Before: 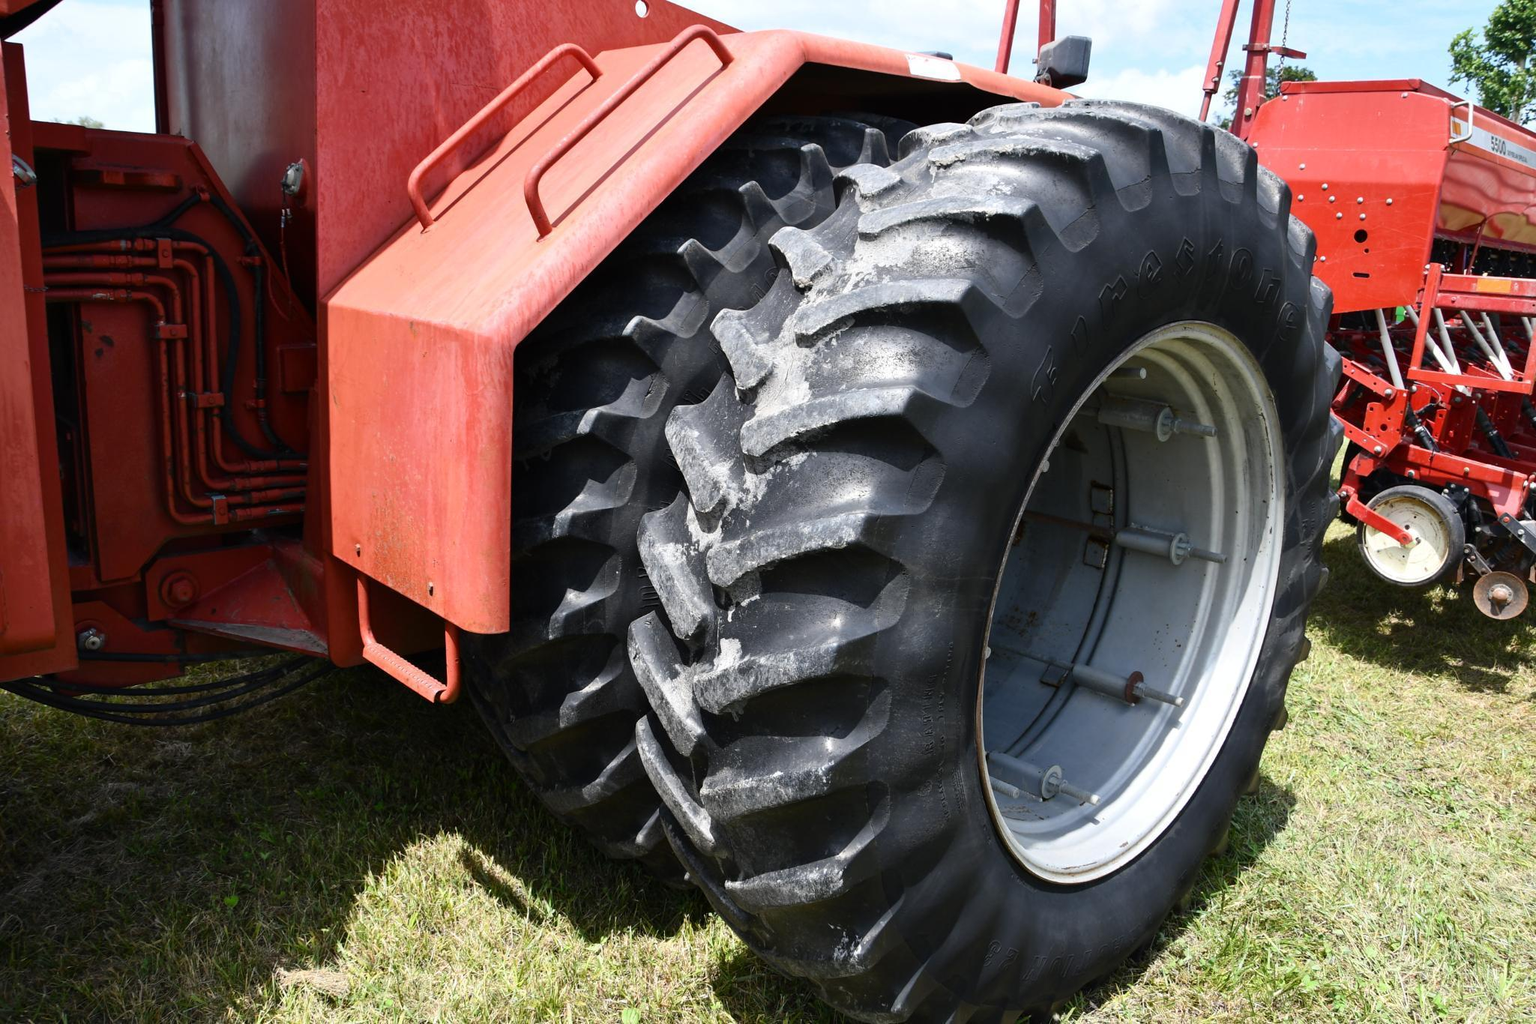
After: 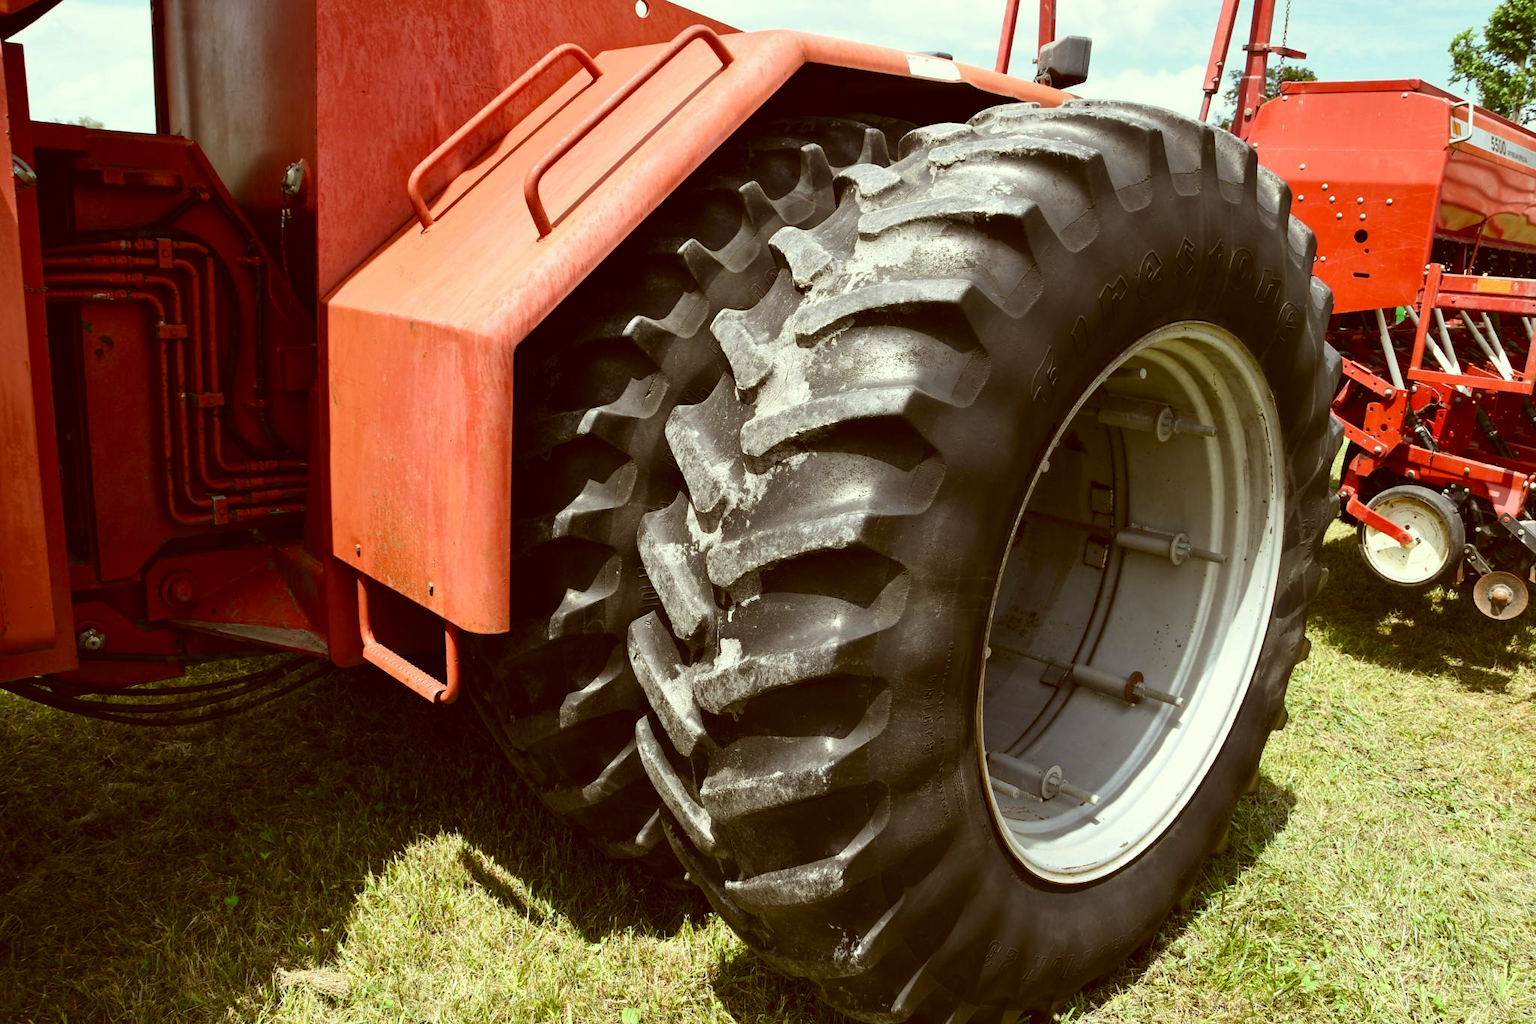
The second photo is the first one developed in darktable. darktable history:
local contrast: mode bilateral grid, contrast 15, coarseness 36, detail 105%, midtone range 0.2
color correction: highlights a* -5.94, highlights b* 9.48, shadows a* 10.12, shadows b* 23.94
